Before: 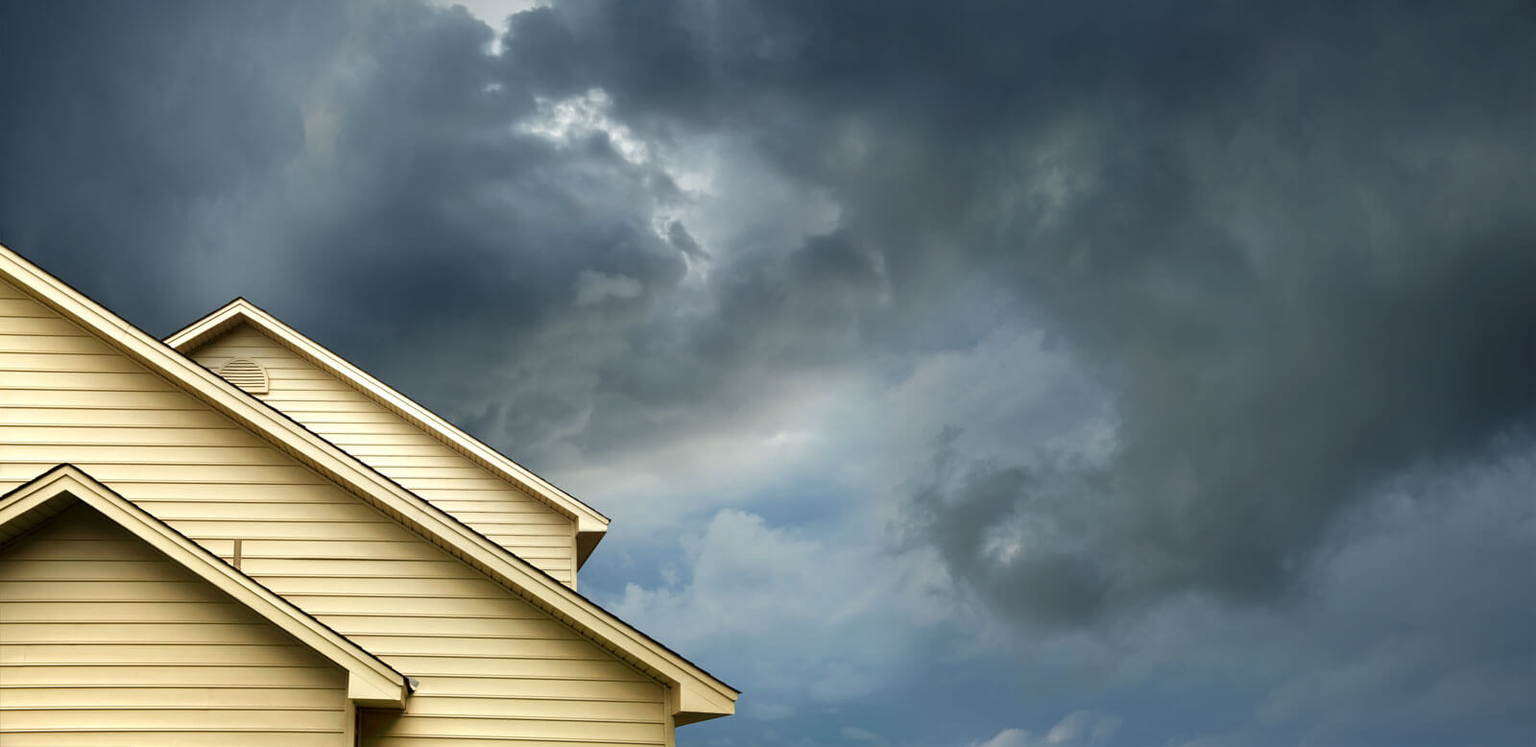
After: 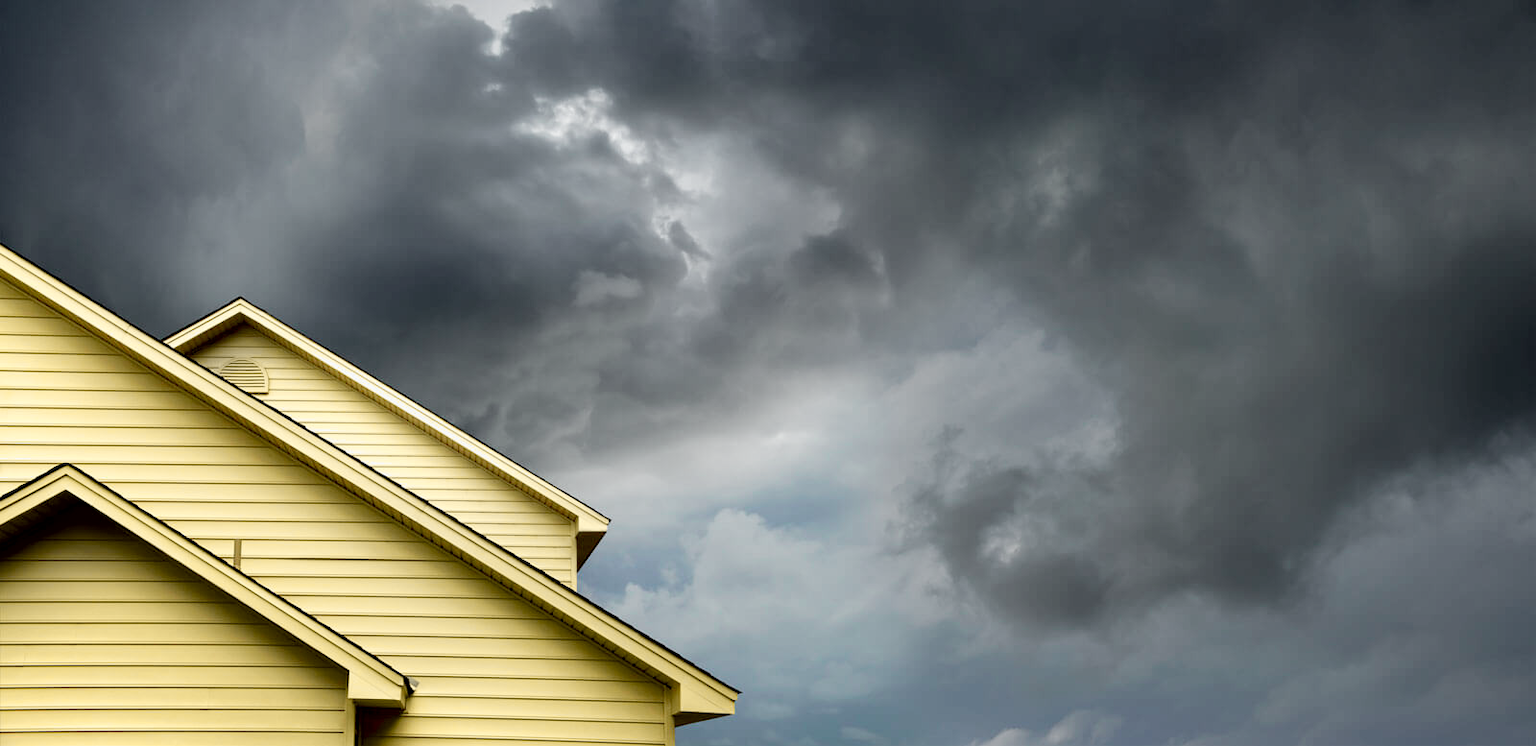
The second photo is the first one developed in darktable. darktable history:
tone curve: curves: ch0 [(0, 0) (0.071, 0.058) (0.266, 0.268) (0.498, 0.542) (0.766, 0.807) (1, 0.983)]; ch1 [(0, 0) (0.346, 0.307) (0.408, 0.387) (0.463, 0.465) (0.482, 0.493) (0.502, 0.499) (0.517, 0.502) (0.55, 0.548) (0.597, 0.61) (0.651, 0.698) (1, 1)]; ch2 [(0, 0) (0.346, 0.34) (0.434, 0.46) (0.485, 0.494) (0.5, 0.498) (0.517, 0.506) (0.526, 0.539) (0.583, 0.603) (0.625, 0.659) (1, 1)], color space Lab, independent channels, preserve colors none
exposure: black level correction 0.011, compensate highlight preservation false
